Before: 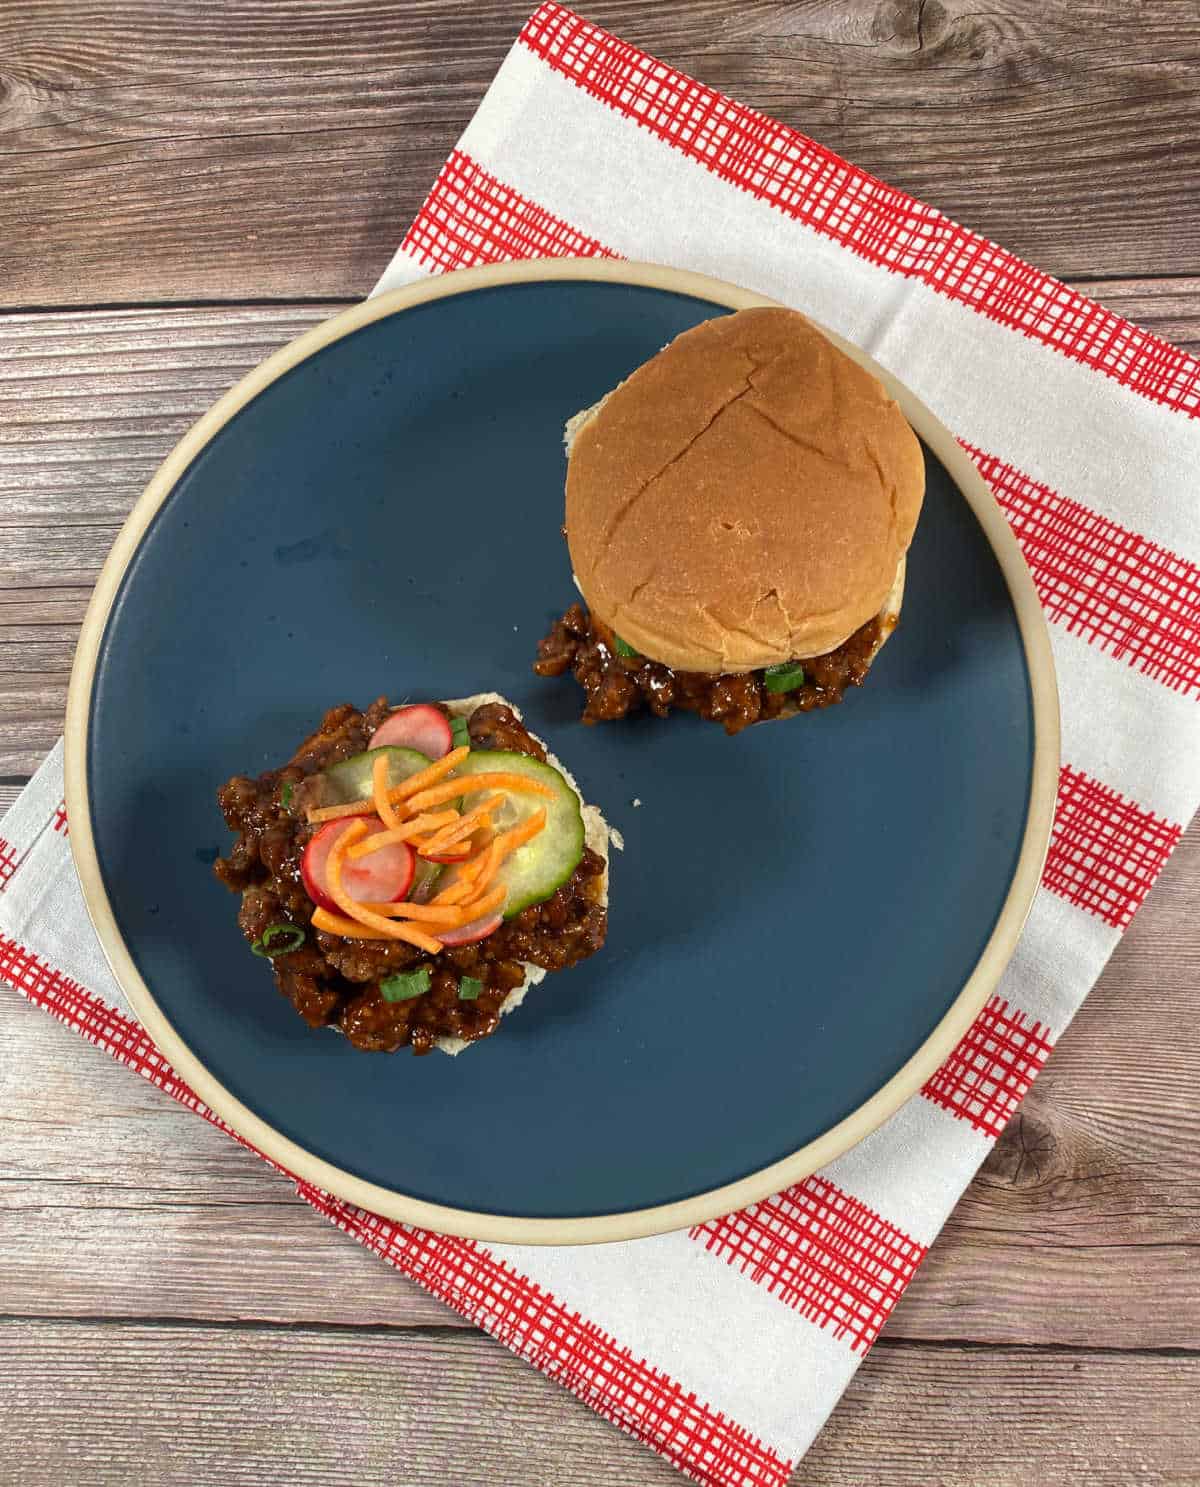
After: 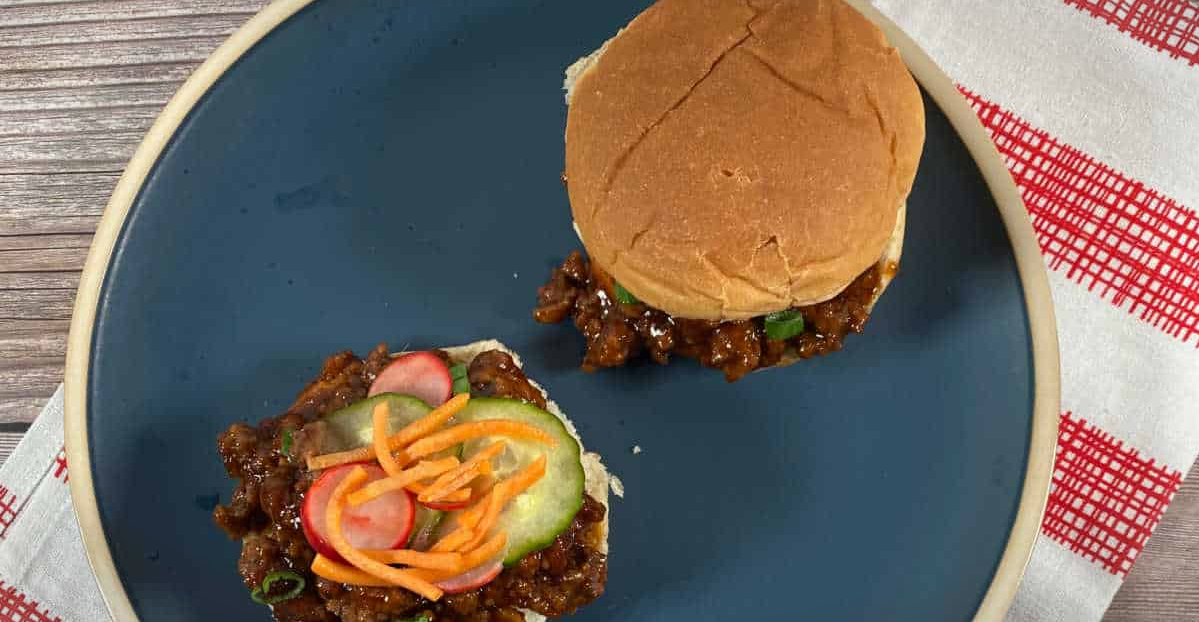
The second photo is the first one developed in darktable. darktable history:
vignetting: fall-off start 100%, fall-off radius 64.94%, automatic ratio true, unbound false
crop and rotate: top 23.84%, bottom 34.294%
